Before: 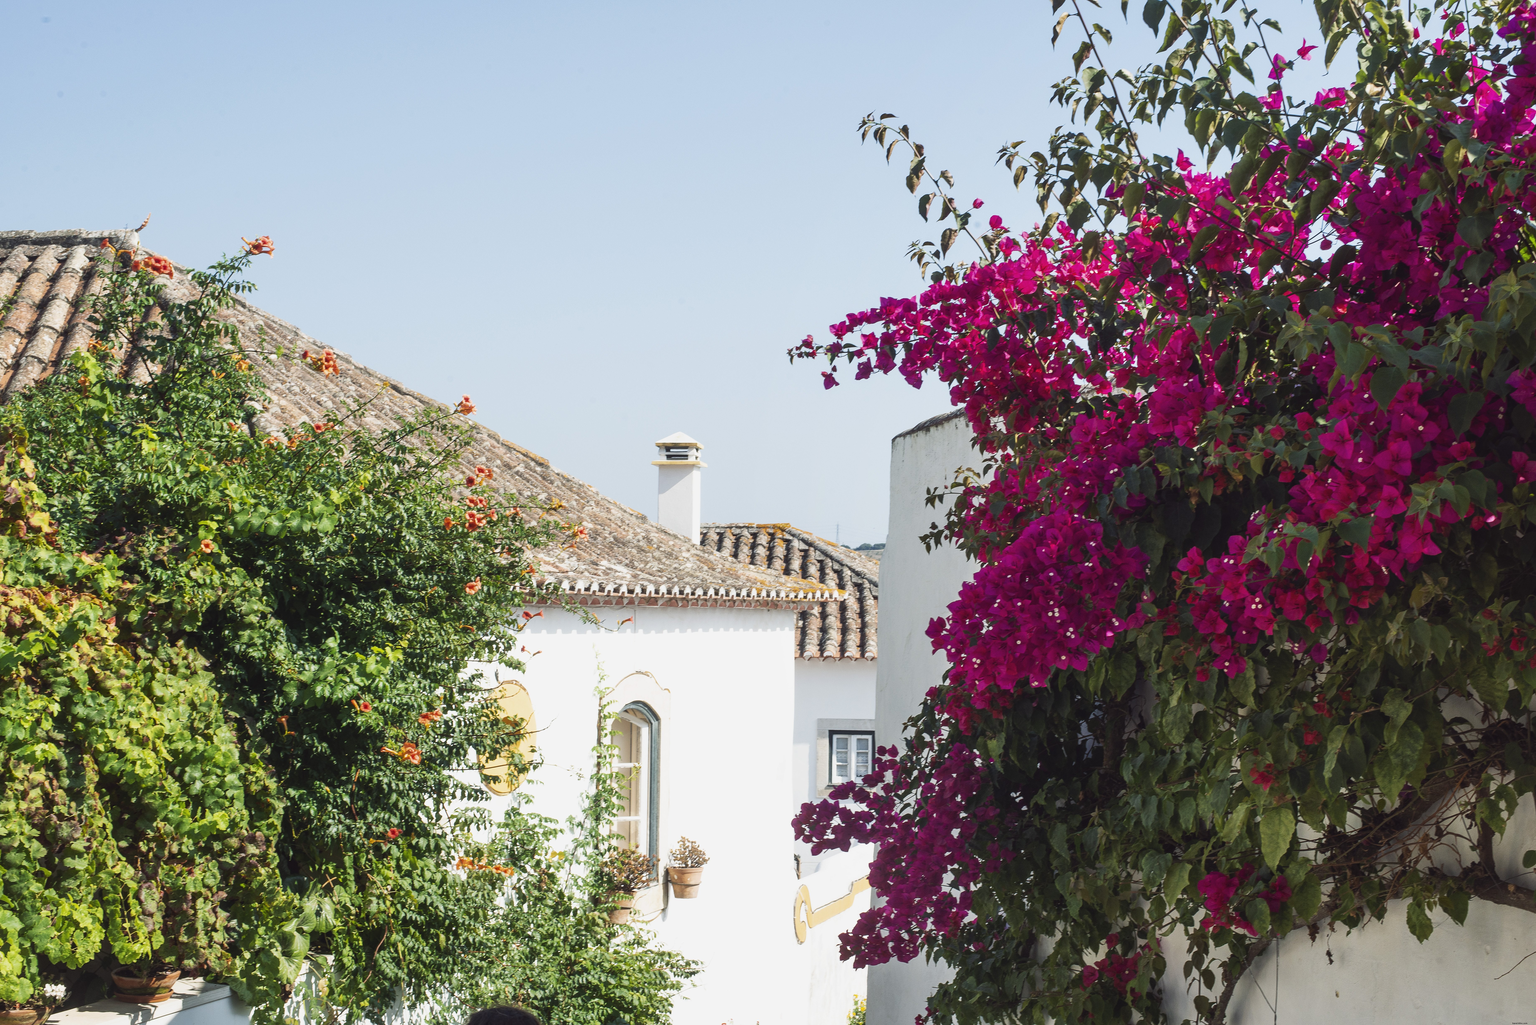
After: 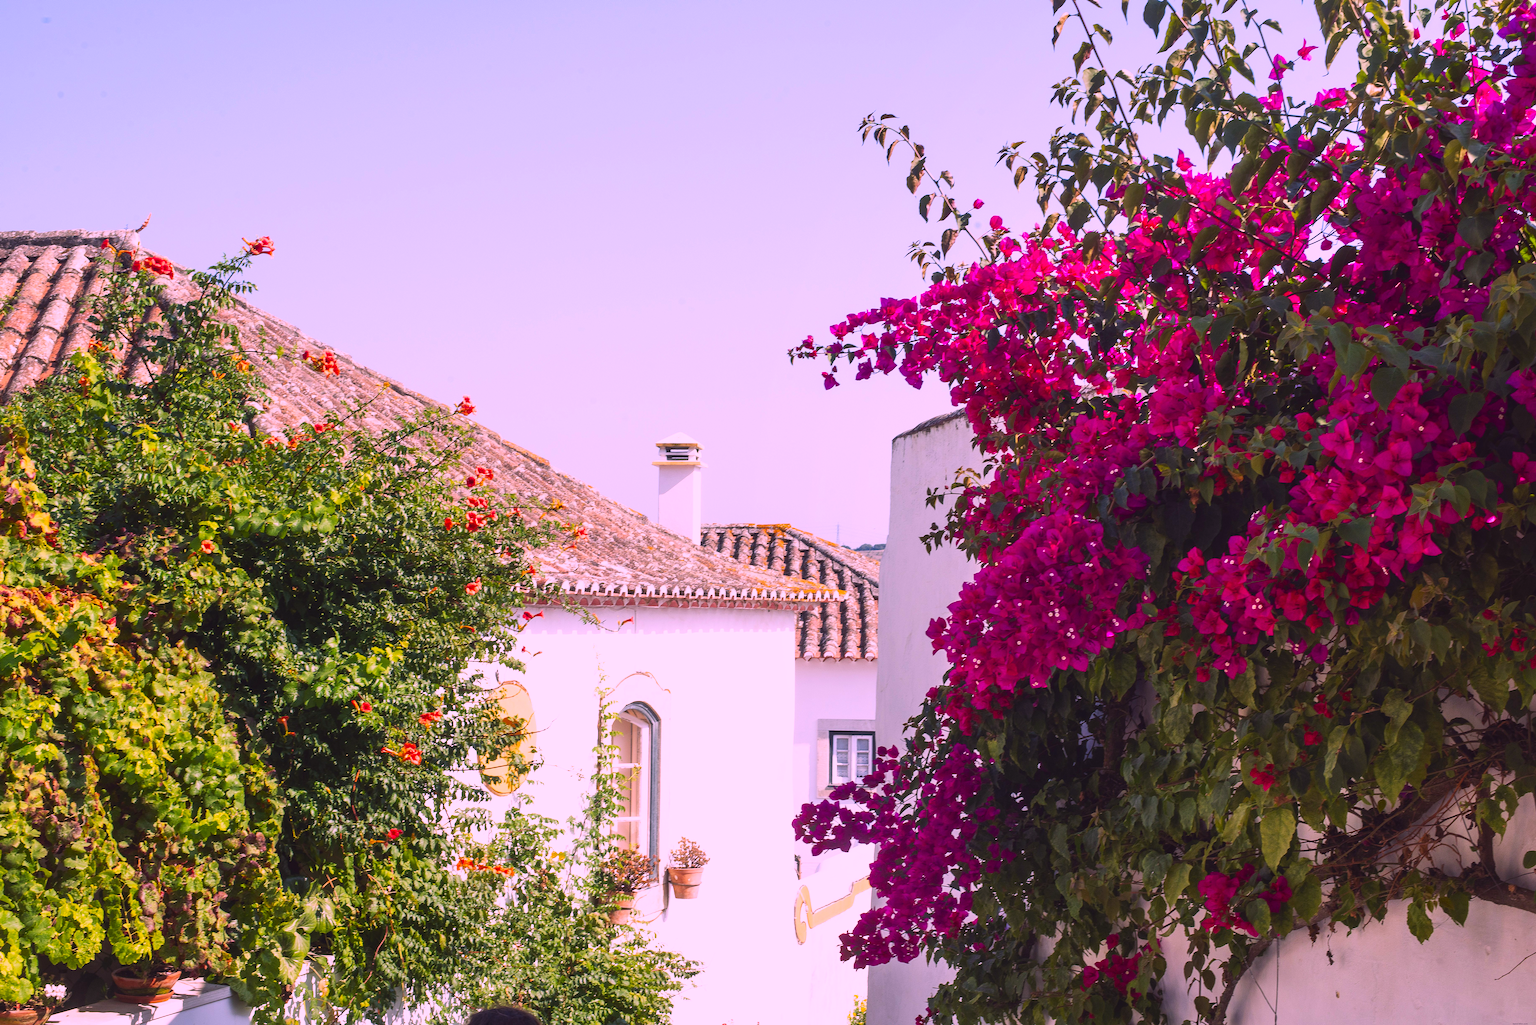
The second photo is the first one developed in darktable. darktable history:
color correction: highlights a* 19.41, highlights b* -11.24, saturation 1.65
